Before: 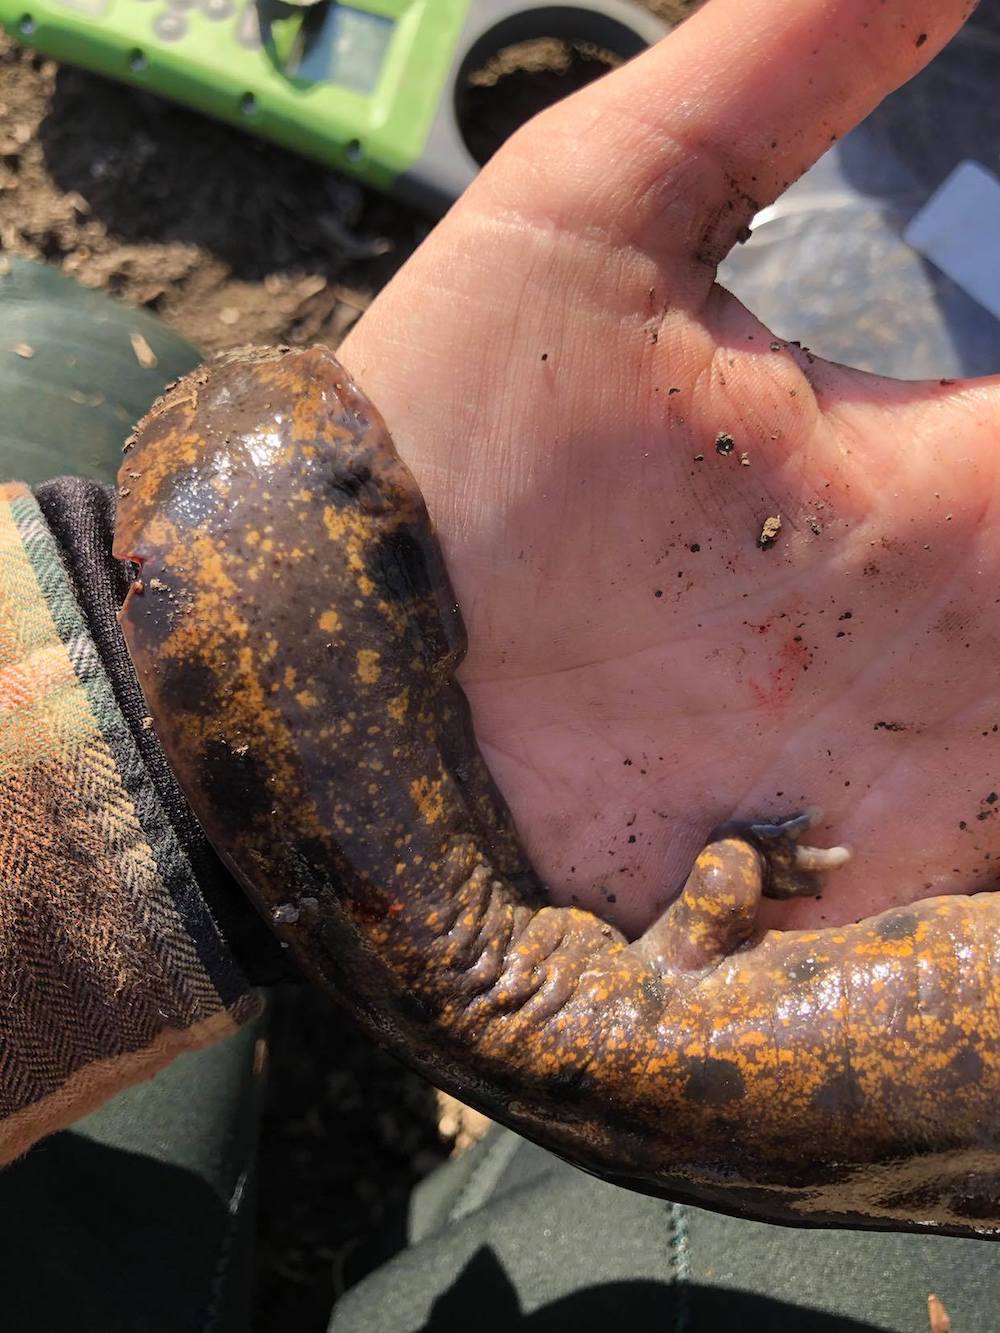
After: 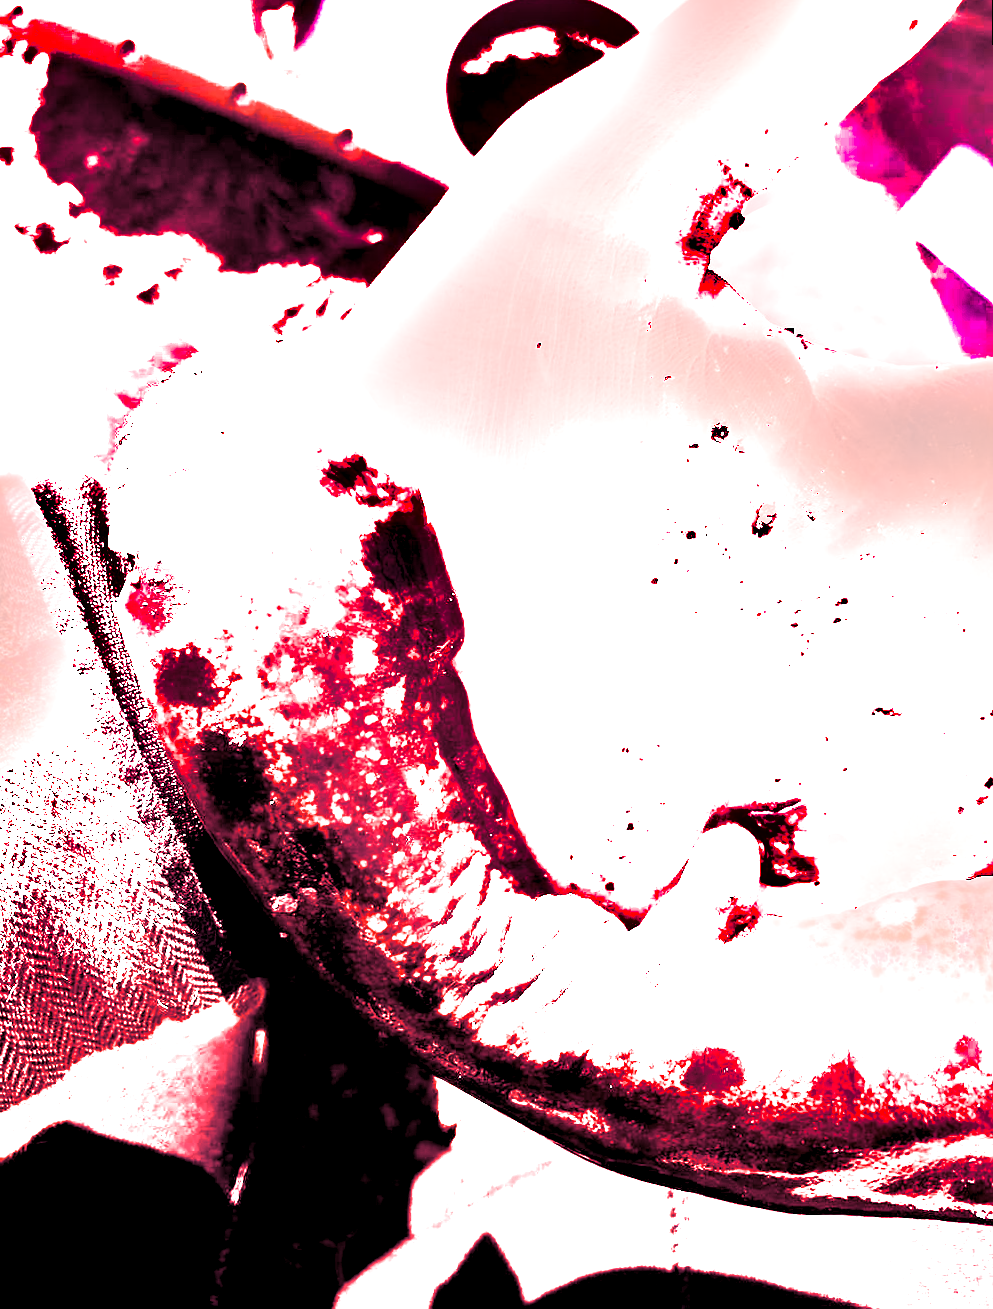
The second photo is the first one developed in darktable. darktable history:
shadows and highlights: shadows 60, soften with gaussian
levels: levels [0.116, 0.574, 1]
split-toning: shadows › hue 316.8°, shadows › saturation 0.47, highlights › hue 201.6°, highlights › saturation 0, balance -41.97, compress 28.01%
rotate and perspective: rotation -0.45°, automatic cropping original format, crop left 0.008, crop right 0.992, crop top 0.012, crop bottom 0.988
white balance: red 4.26, blue 1.802
contrast brightness saturation: contrast 0.04, saturation 0.16
tone curve: curves: ch0 [(0, 0.013) (0.074, 0.044) (0.251, 0.234) (0.472, 0.511) (0.63, 0.752) (0.746, 0.866) (0.899, 0.956) (1, 1)]; ch1 [(0, 0) (0.08, 0.08) (0.347, 0.394) (0.455, 0.441) (0.5, 0.5) (0.517, 0.53) (0.563, 0.611) (0.617, 0.682) (0.756, 0.788) (0.92, 0.92) (1, 1)]; ch2 [(0, 0) (0.096, 0.056) (0.304, 0.204) (0.5, 0.5) (0.539, 0.575) (0.597, 0.644) (0.92, 0.92) (1, 1)], color space Lab, independent channels, preserve colors none
